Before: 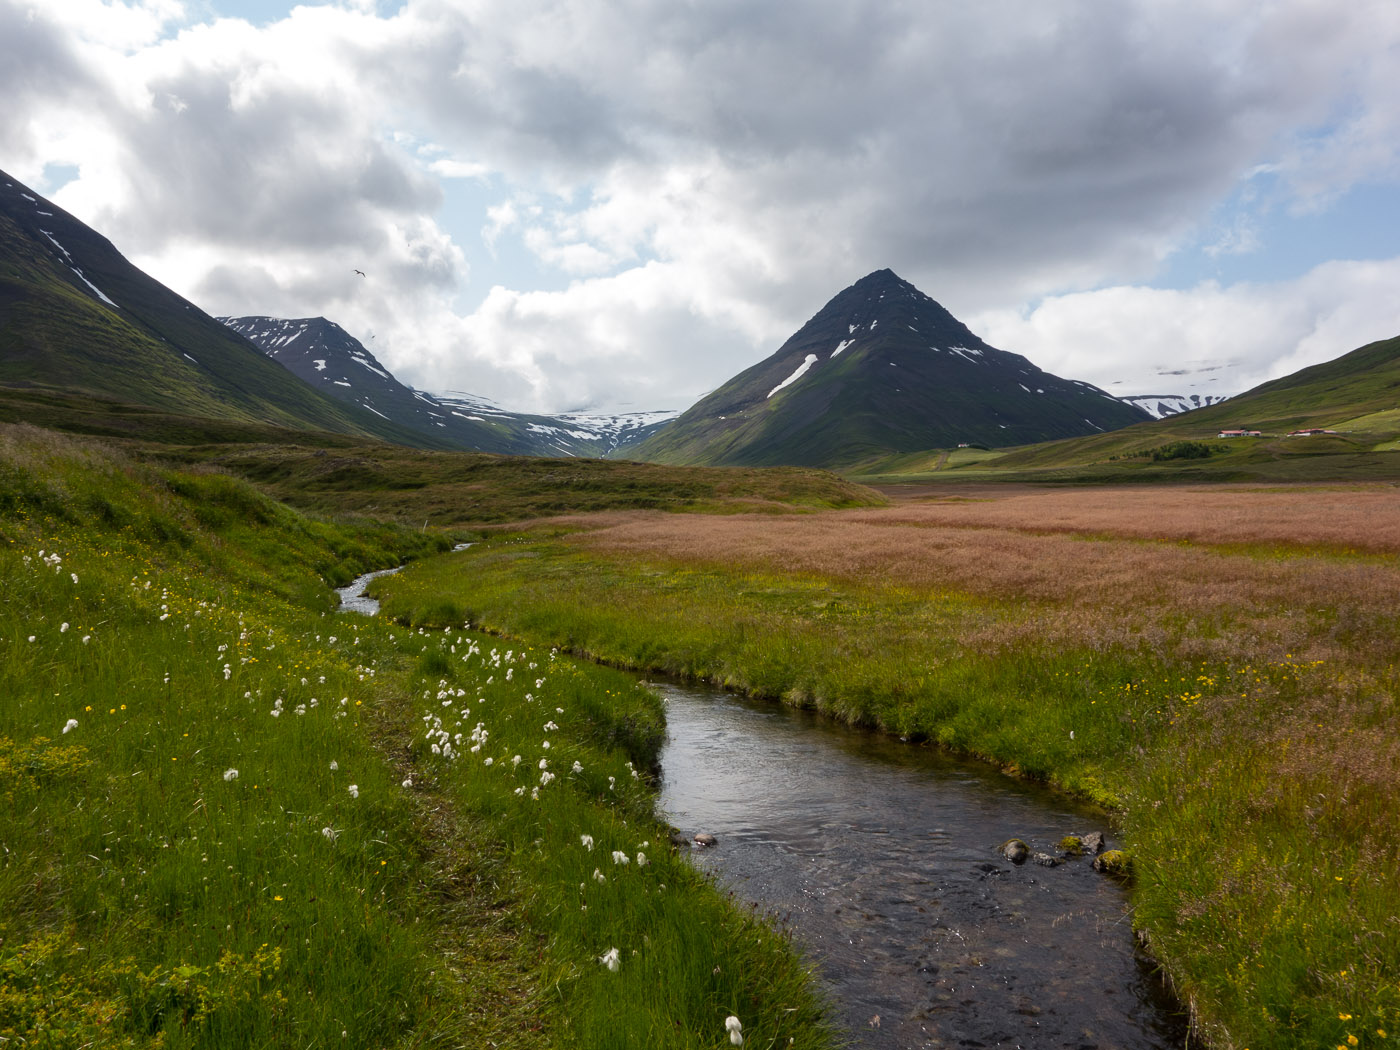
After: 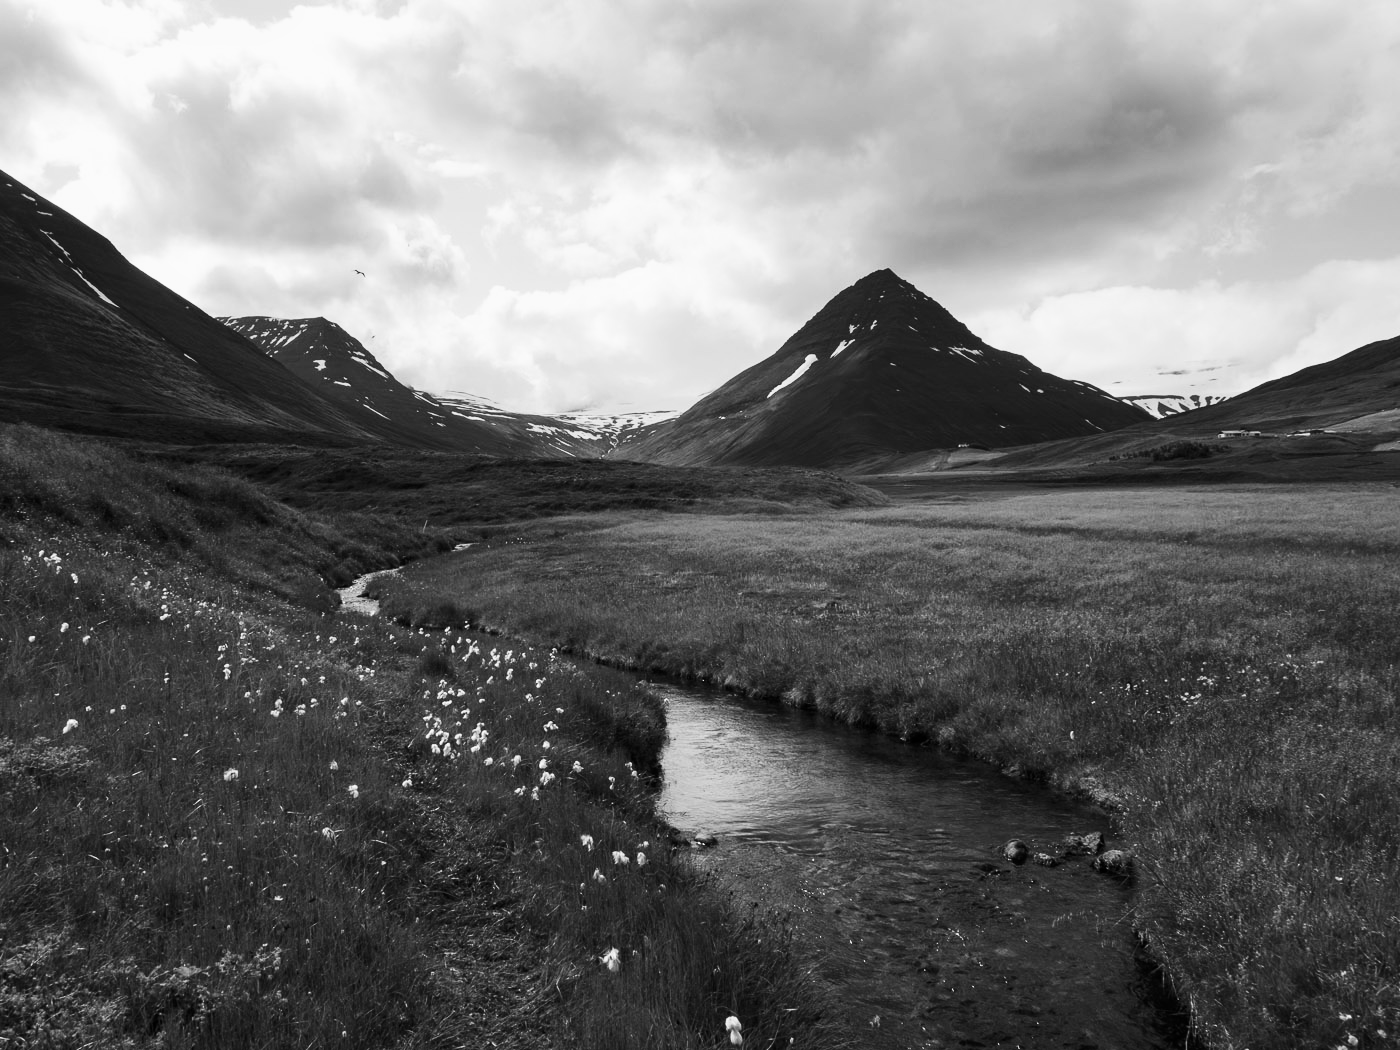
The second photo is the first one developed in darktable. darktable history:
monochrome: a -6.99, b 35.61, size 1.4
contrast brightness saturation: contrast 0.28
